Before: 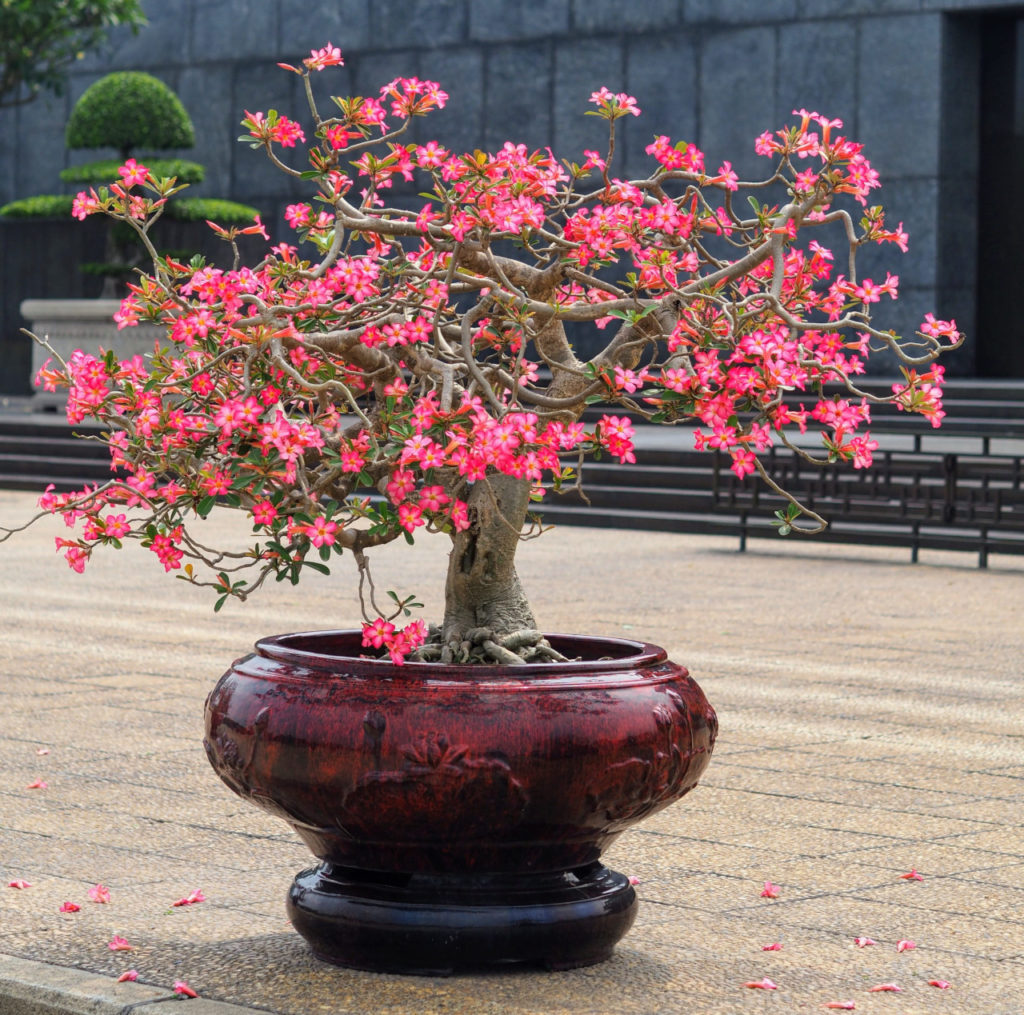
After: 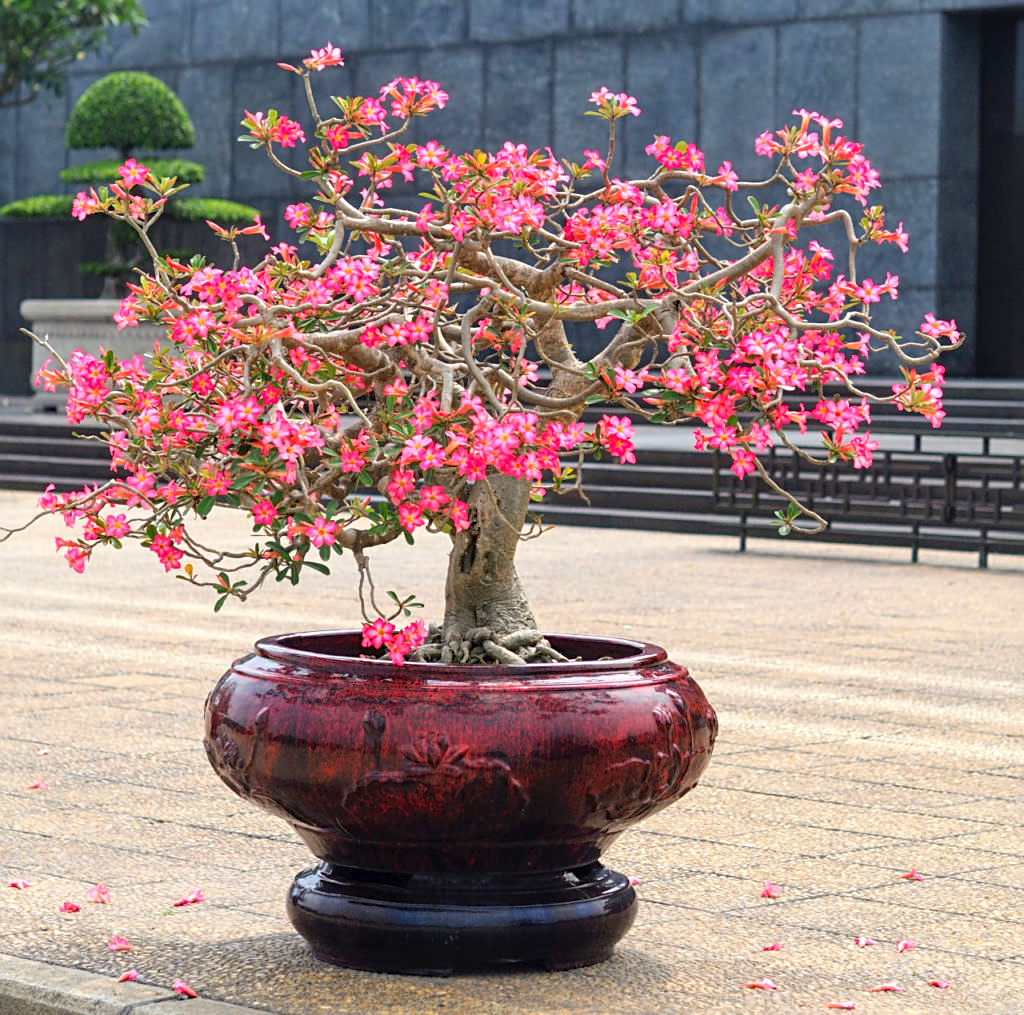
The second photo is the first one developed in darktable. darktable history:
sharpen: radius 2.529, amount 0.323
levels: levels [0, 0.435, 0.917]
